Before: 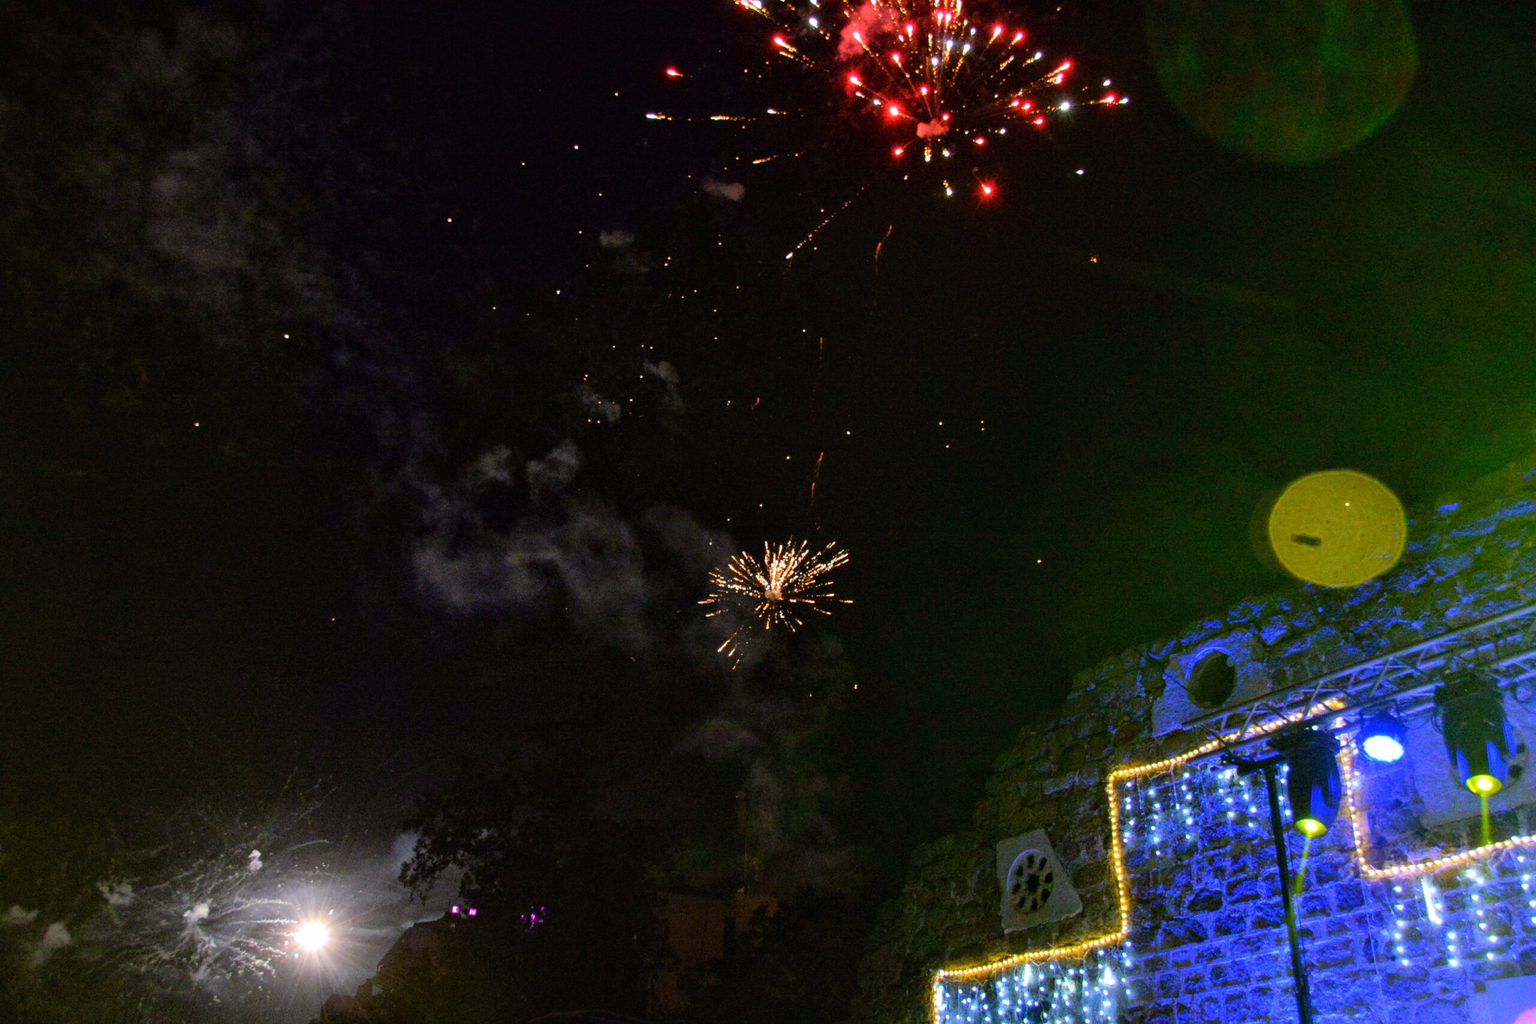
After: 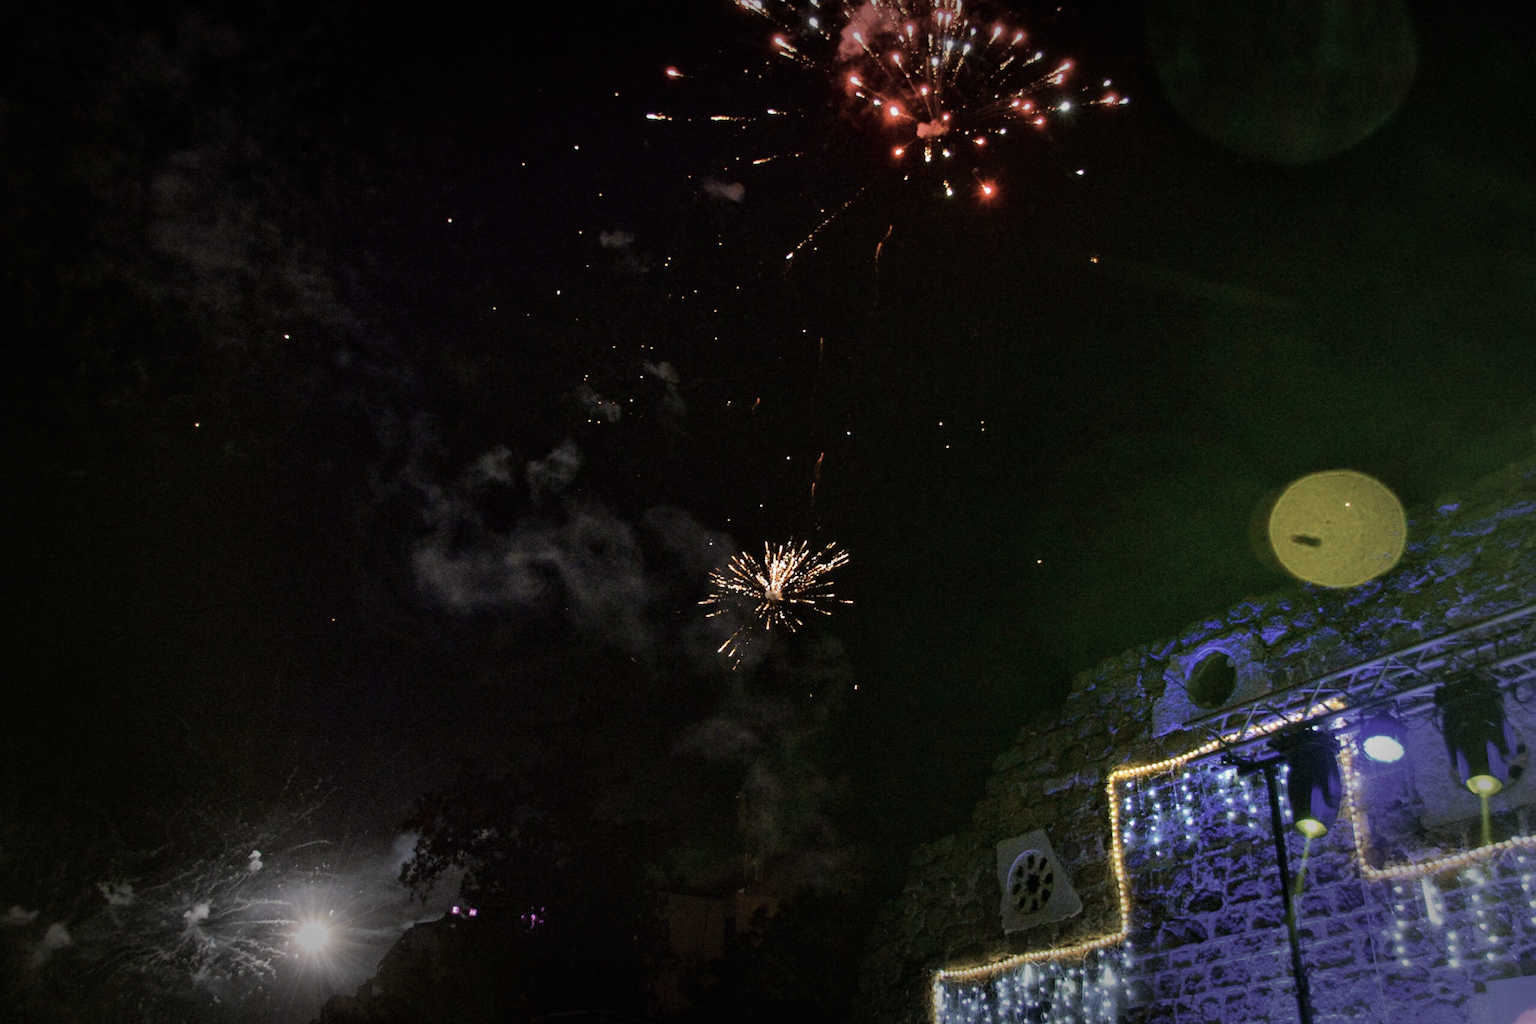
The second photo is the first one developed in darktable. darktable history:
vignetting: fall-off start 66.7%, fall-off radius 39.74%, brightness -0.576, saturation -0.258, automatic ratio true, width/height ratio 0.671, dithering 16-bit output
contrast brightness saturation: contrast 0.1, saturation -0.36
